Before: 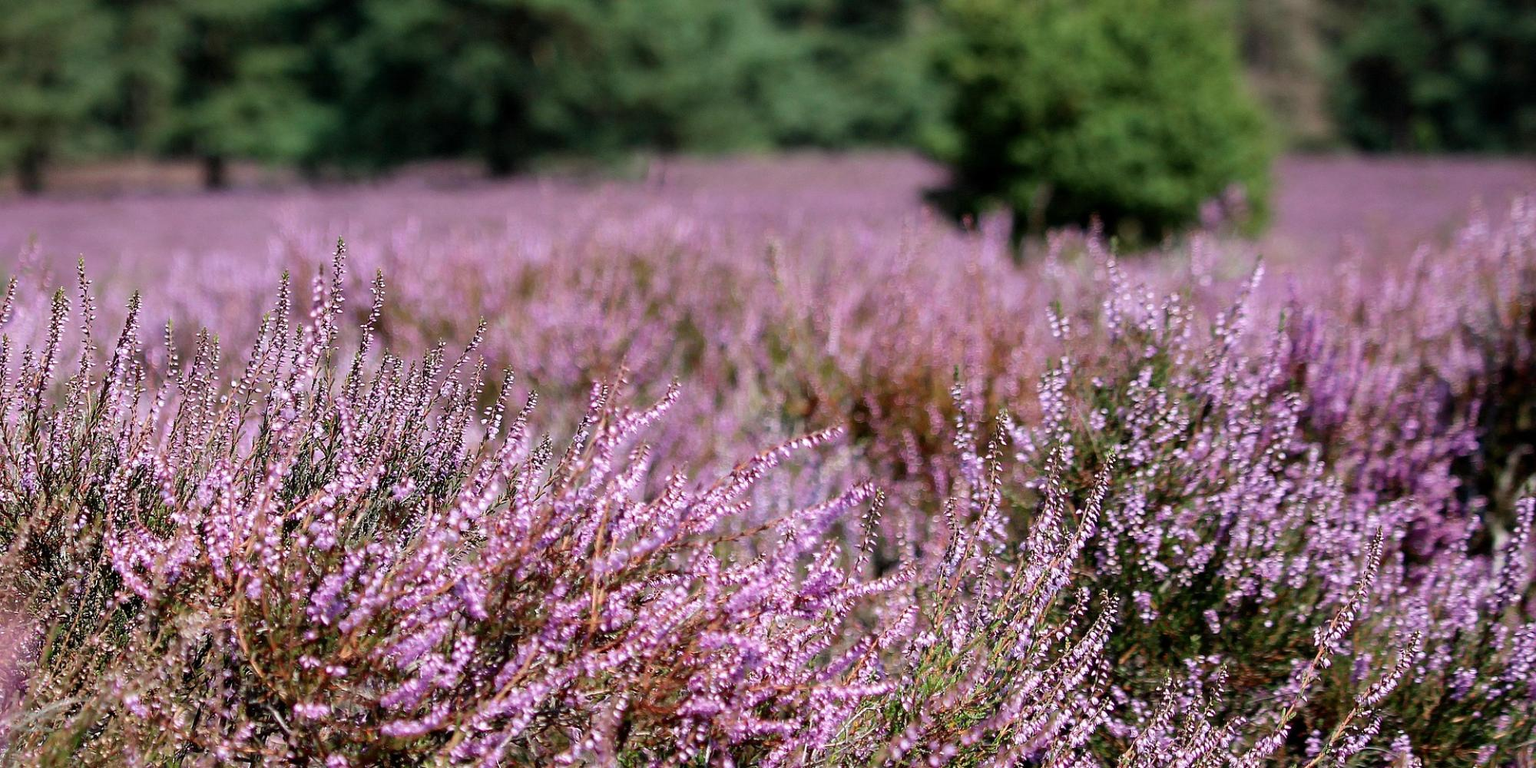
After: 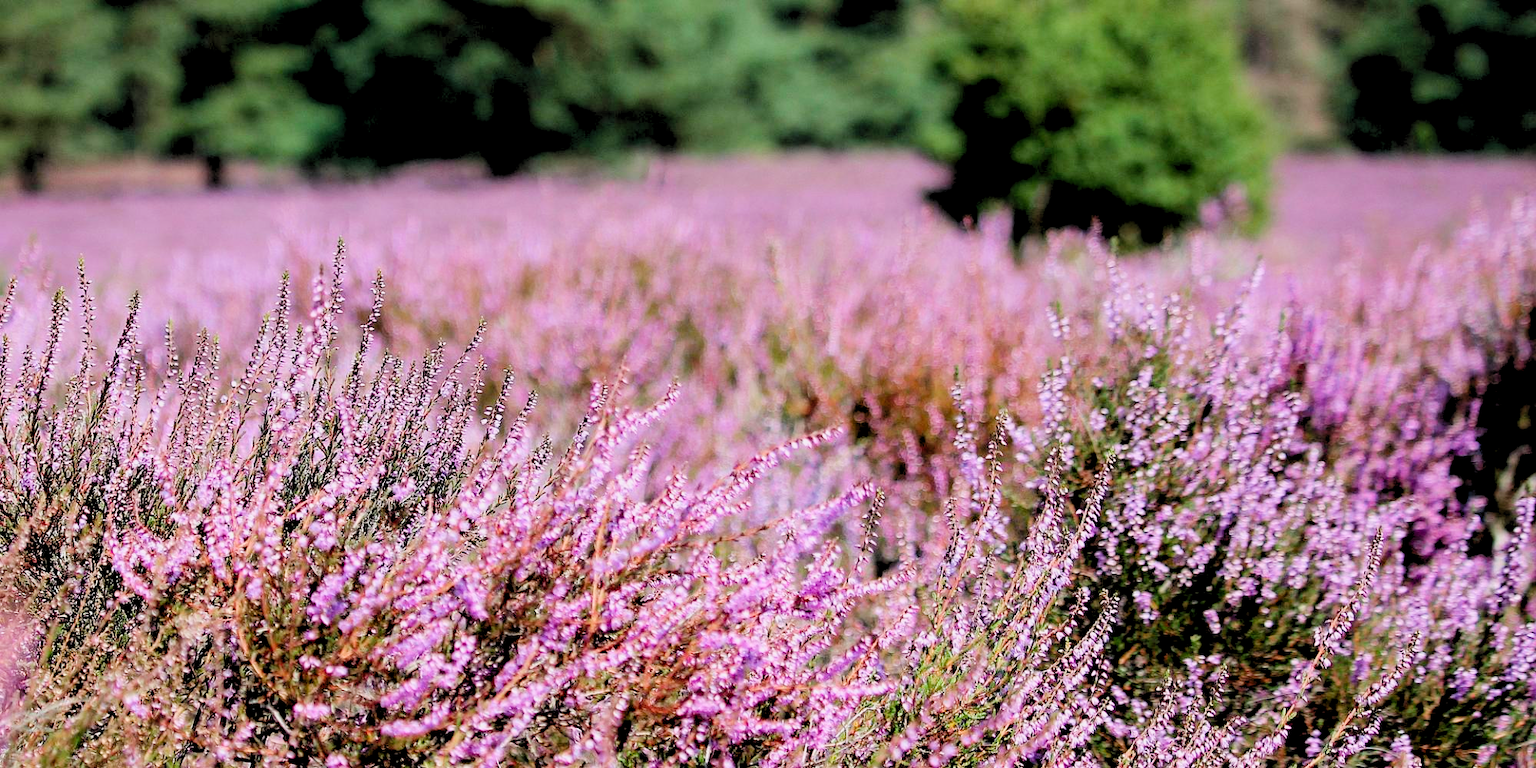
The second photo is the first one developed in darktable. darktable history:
color balance rgb: perceptual saturation grading › global saturation 0.819%, global vibrance 20%
levels: levels [0.044, 0.416, 0.908]
filmic rgb: black relative exposure -7.65 EV, white relative exposure 4.56 EV, hardness 3.61
contrast brightness saturation: contrast 0.051
